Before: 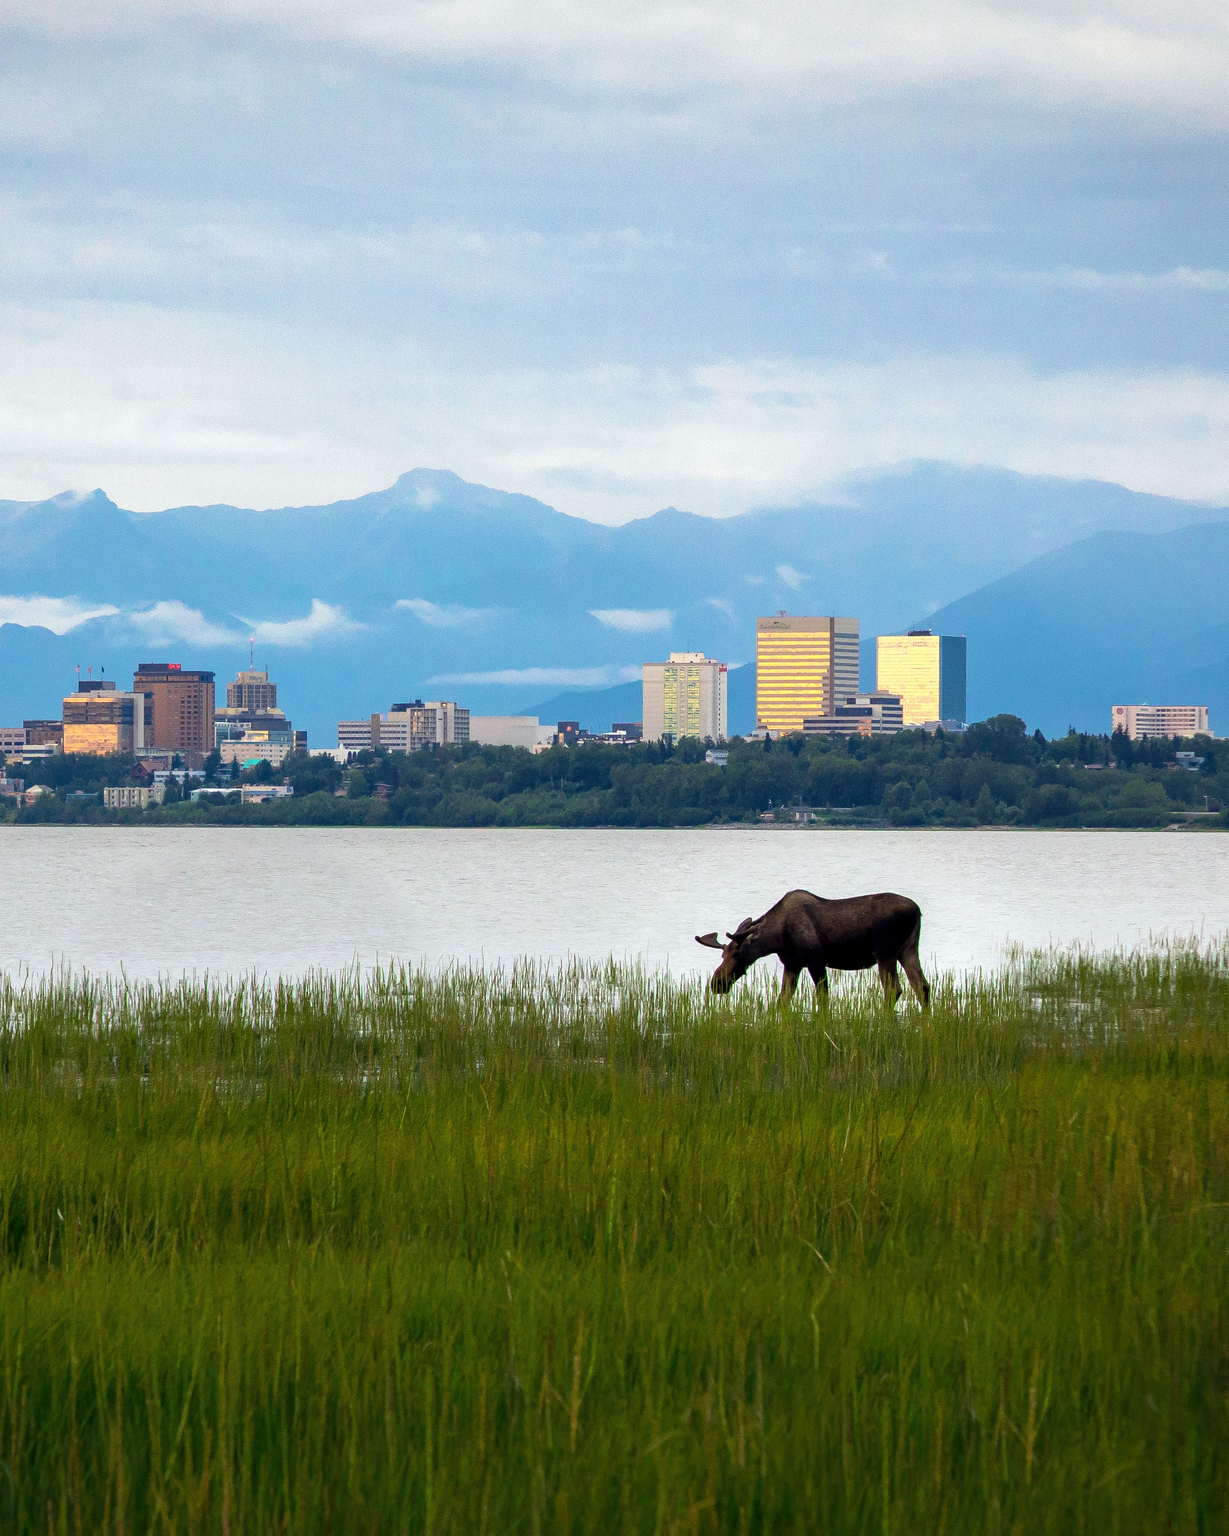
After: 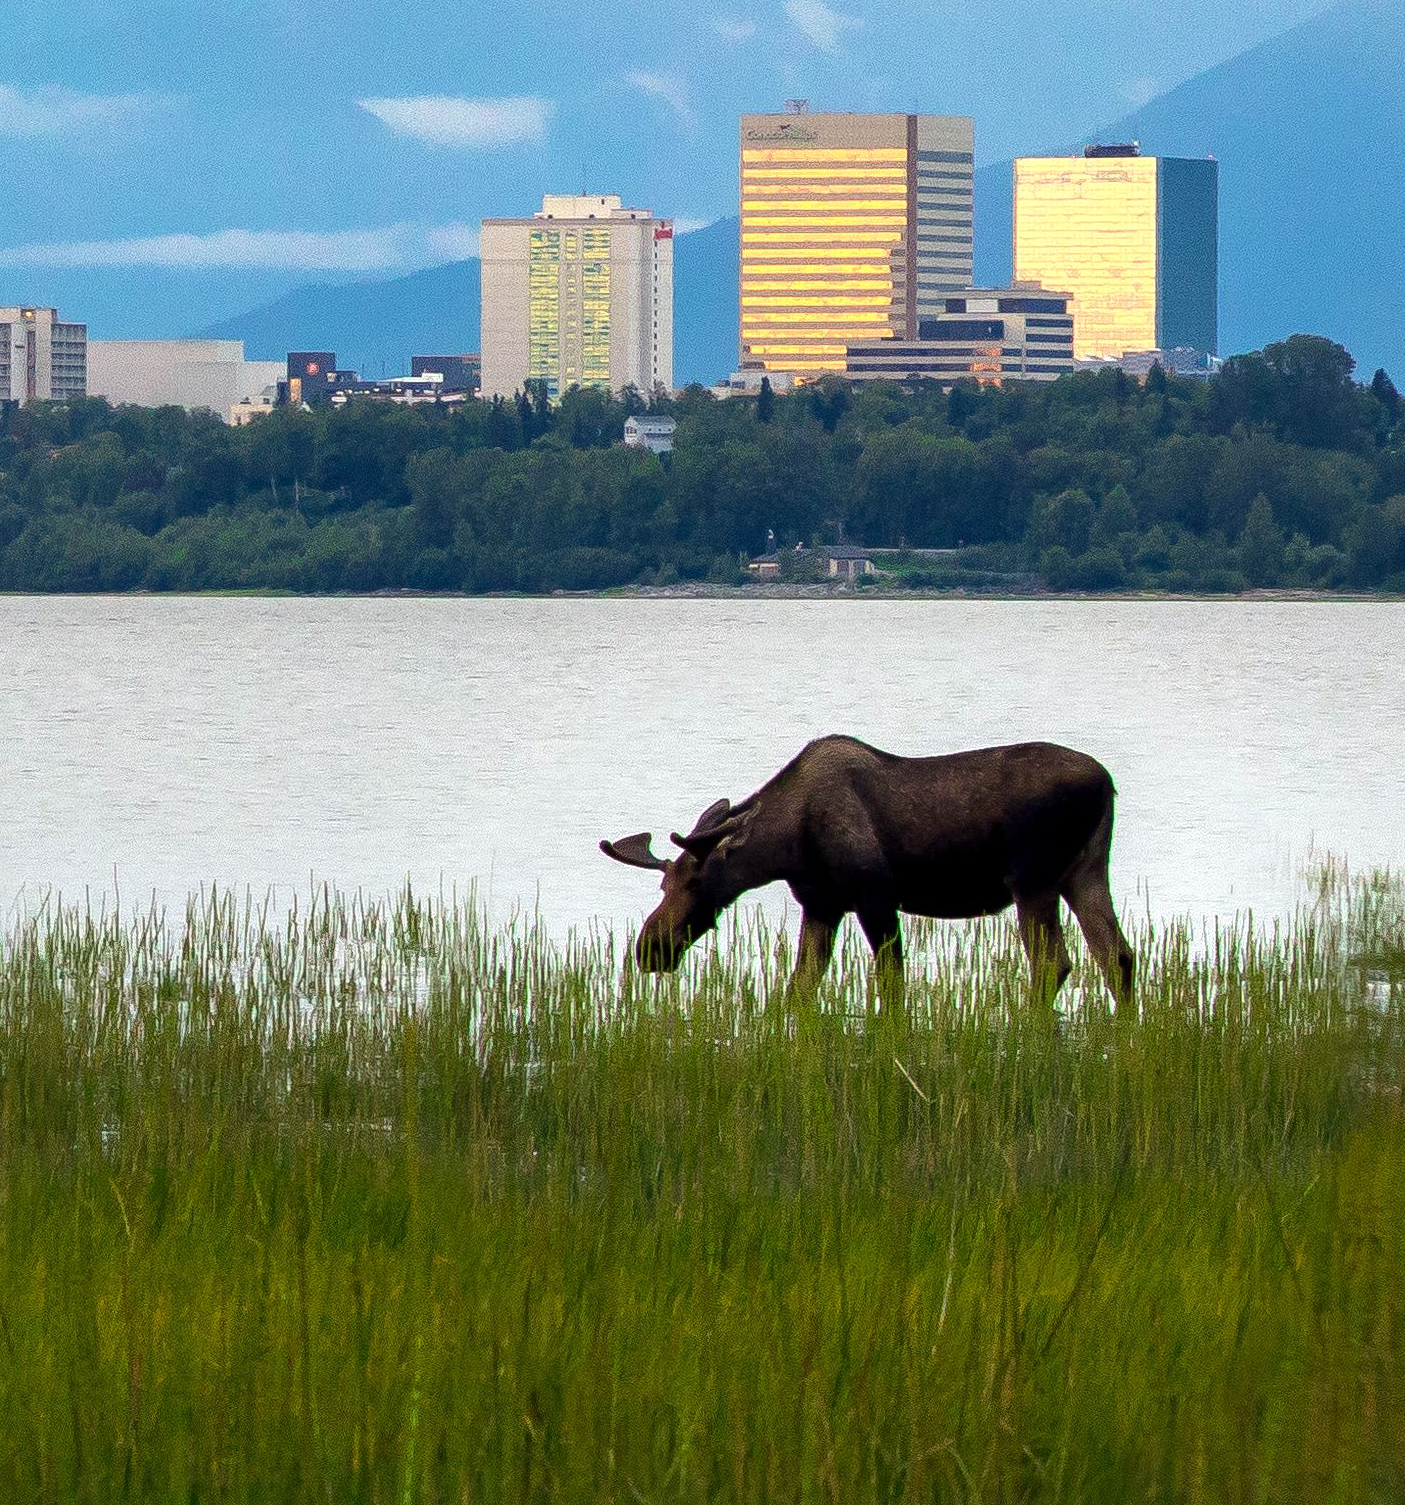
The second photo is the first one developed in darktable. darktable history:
crop: left 35.14%, top 36.912%, right 14.635%, bottom 20.056%
tone equalizer: mask exposure compensation -0.514 EV
